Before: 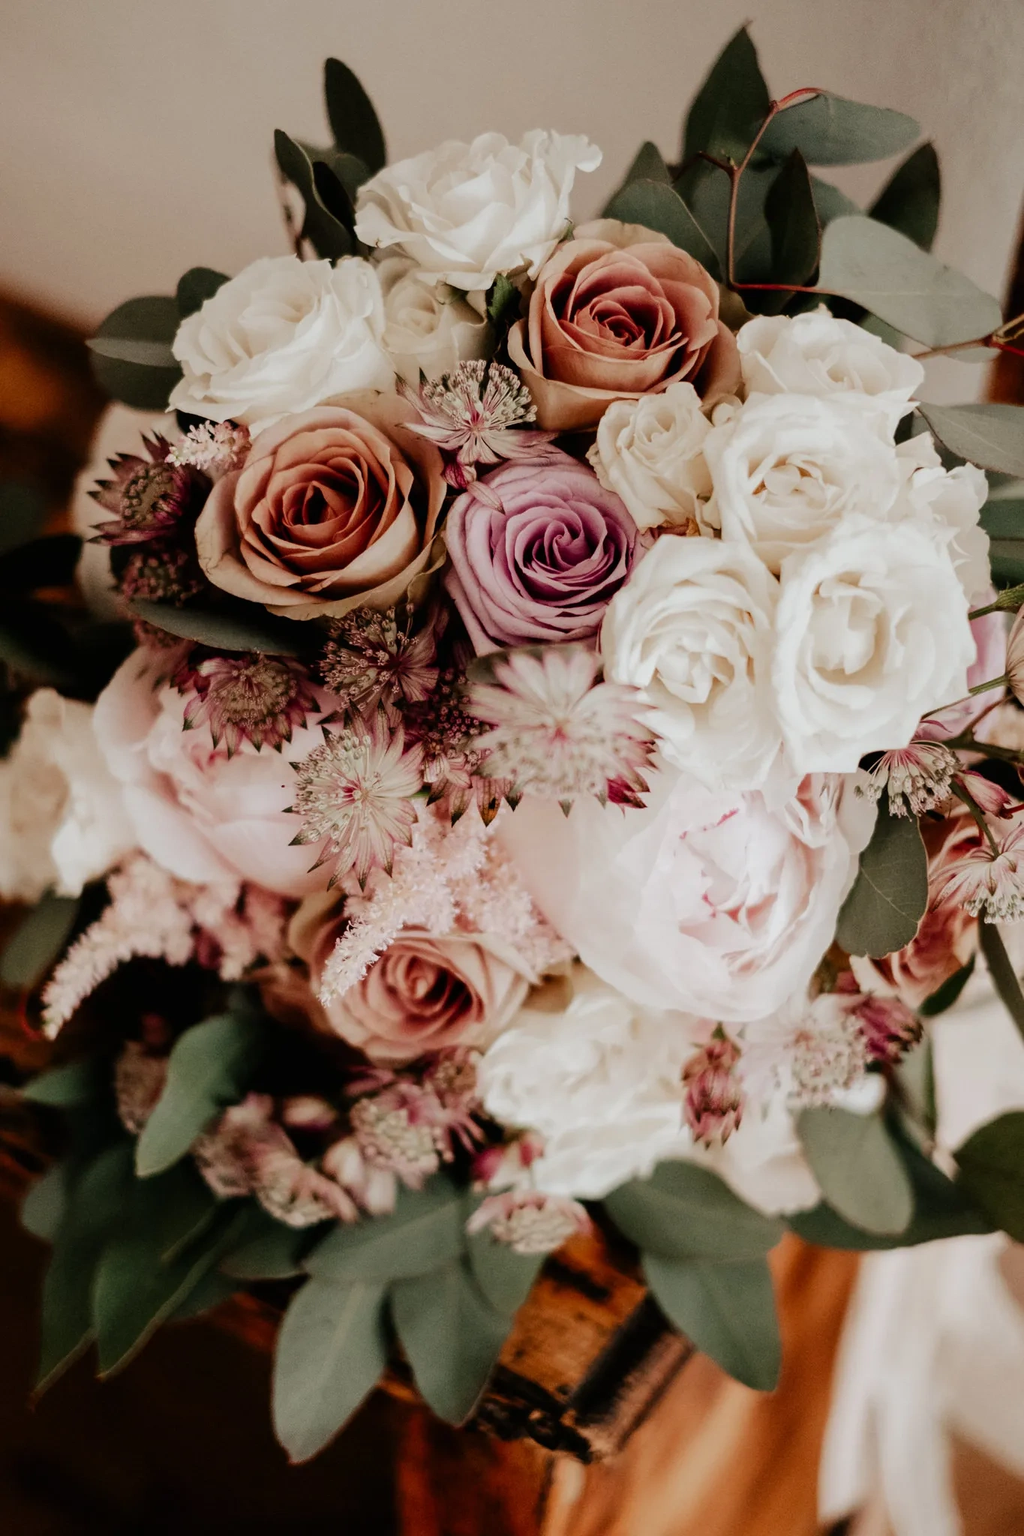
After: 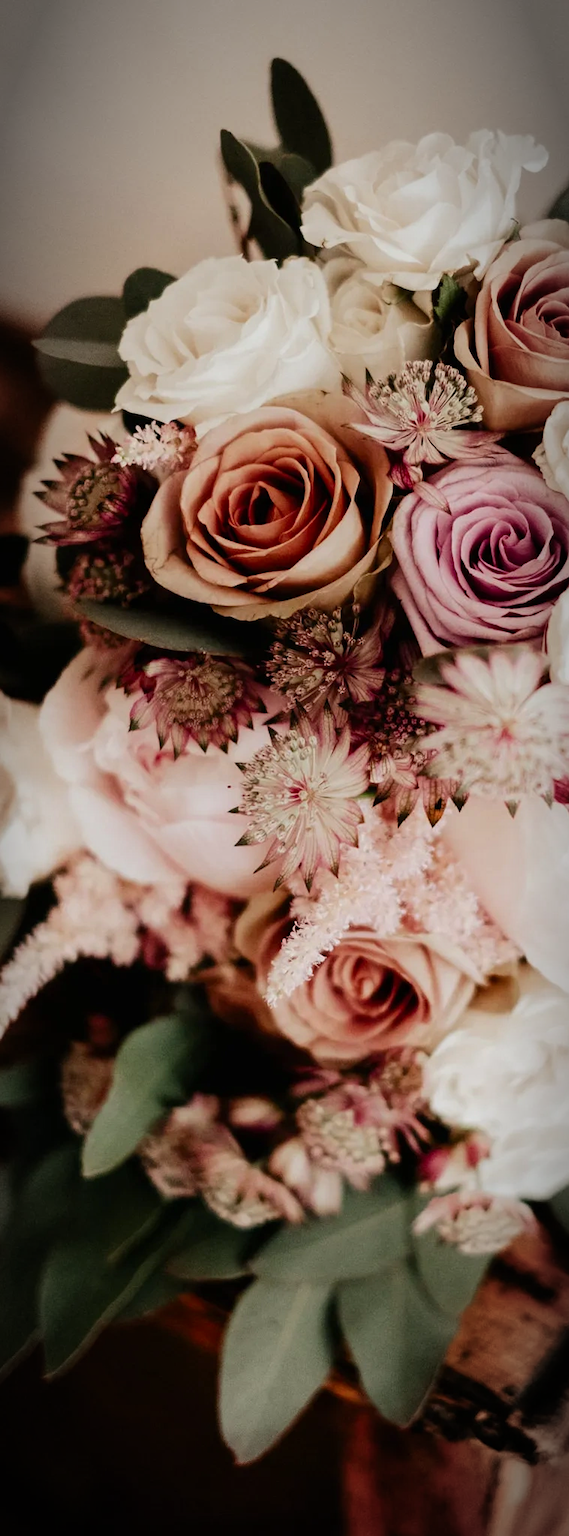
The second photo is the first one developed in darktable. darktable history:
crop: left 5.321%, right 39.038%
vignetting: brightness -0.688, automatic ratio true
contrast brightness saturation: contrast 0.101, brightness 0.03, saturation 0.086
